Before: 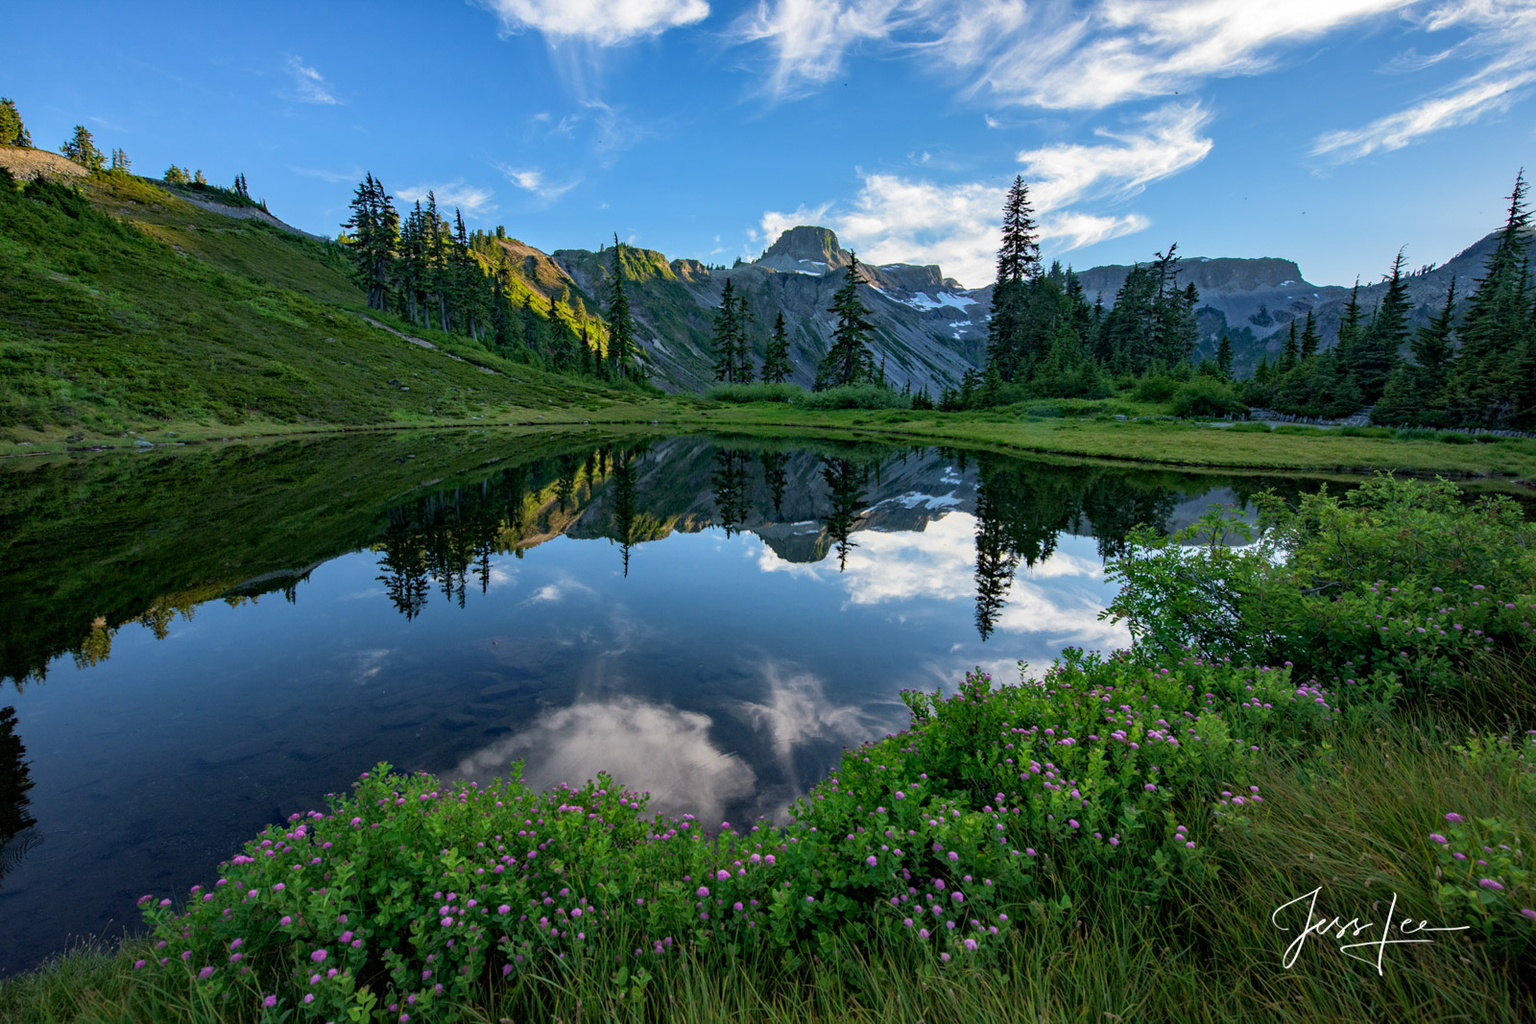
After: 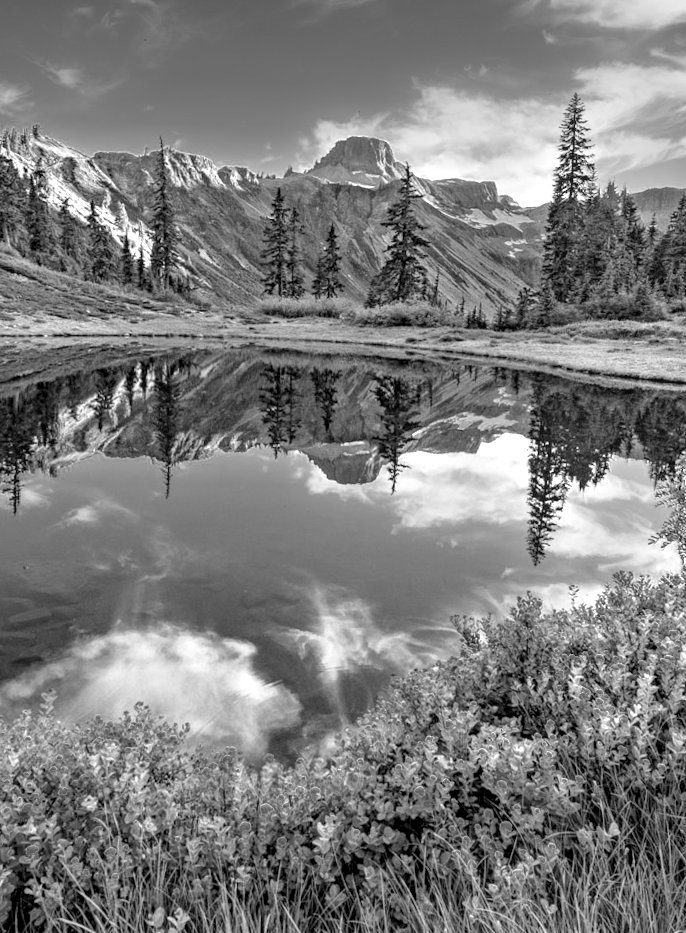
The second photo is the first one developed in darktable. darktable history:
exposure: black level correction 0.001, exposure 1.129 EV, compensate exposure bias true, compensate highlight preservation false
crop: left 33.452%, top 6.025%, right 23.155%
rotate and perspective: rotation 0.679°, lens shift (horizontal) 0.136, crop left 0.009, crop right 0.991, crop top 0.078, crop bottom 0.95
local contrast: on, module defaults
color calibration: illuminant custom, x 0.379, y 0.481, temperature 4443.07 K
monochrome: size 1
